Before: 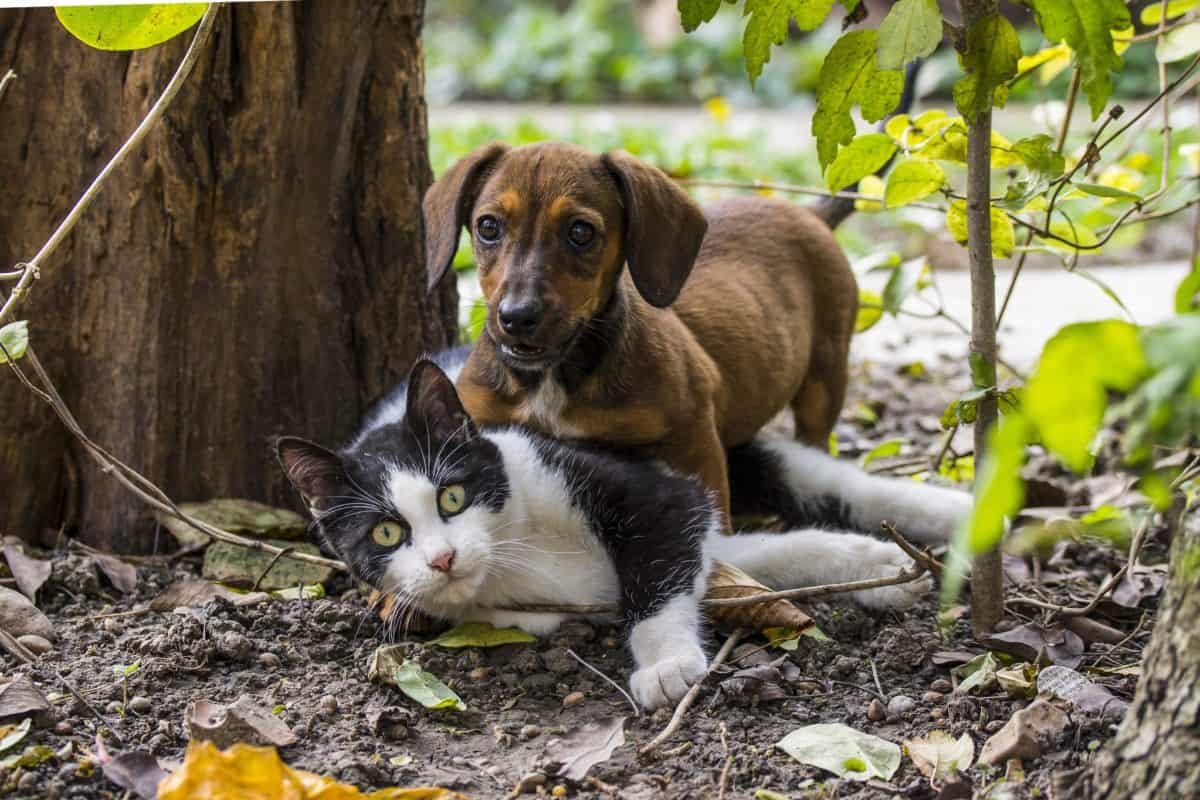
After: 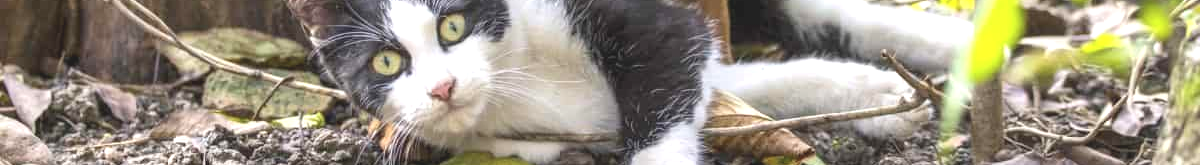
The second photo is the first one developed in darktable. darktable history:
exposure: black level correction 0, exposure 1.2 EV, compensate highlight preservation false
crop and rotate: top 58.89%, bottom 20.39%
contrast brightness saturation: contrast -0.16, brightness 0.051, saturation -0.126
